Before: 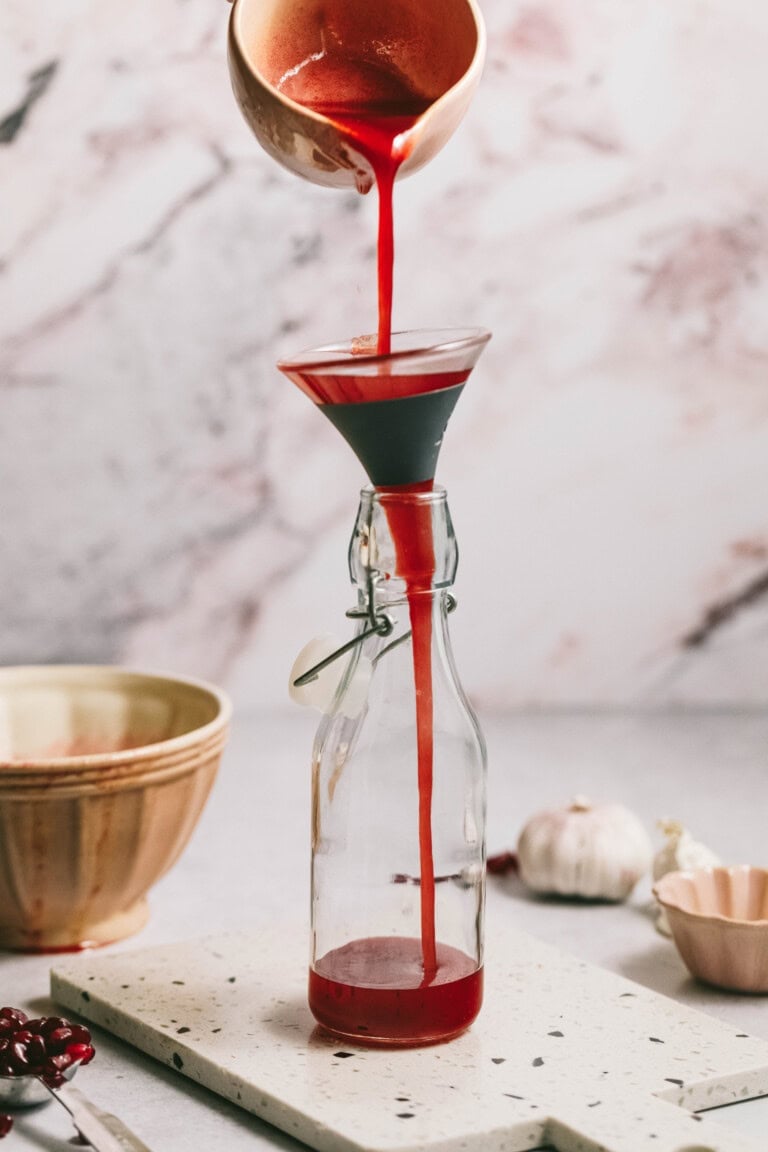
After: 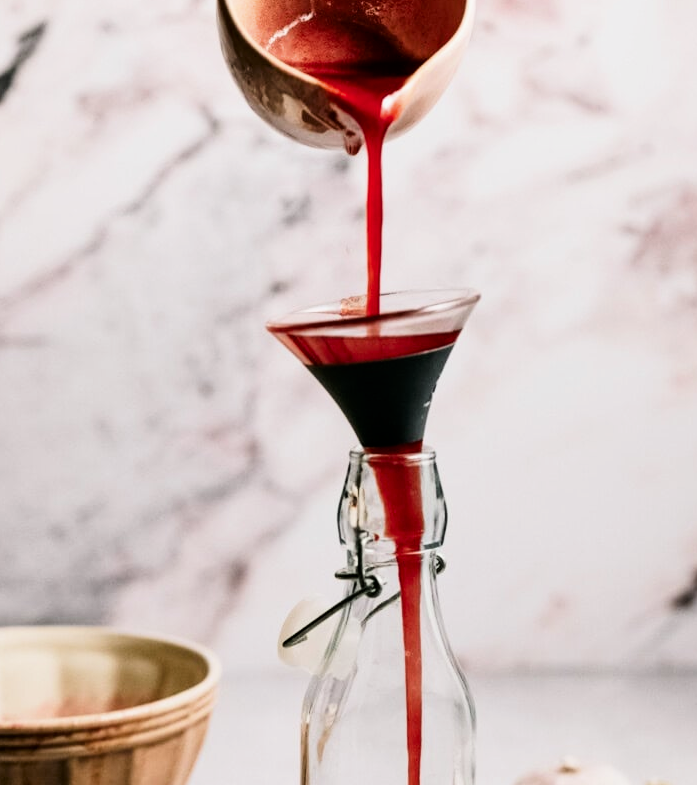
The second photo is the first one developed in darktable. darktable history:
crop: left 1.559%, top 3.398%, right 7.616%, bottom 28.434%
contrast brightness saturation: brightness -0.096
filmic rgb: black relative exposure -5.42 EV, white relative exposure 2.86 EV, dynamic range scaling -37.21%, hardness 4, contrast 1.616, highlights saturation mix -1.44%
